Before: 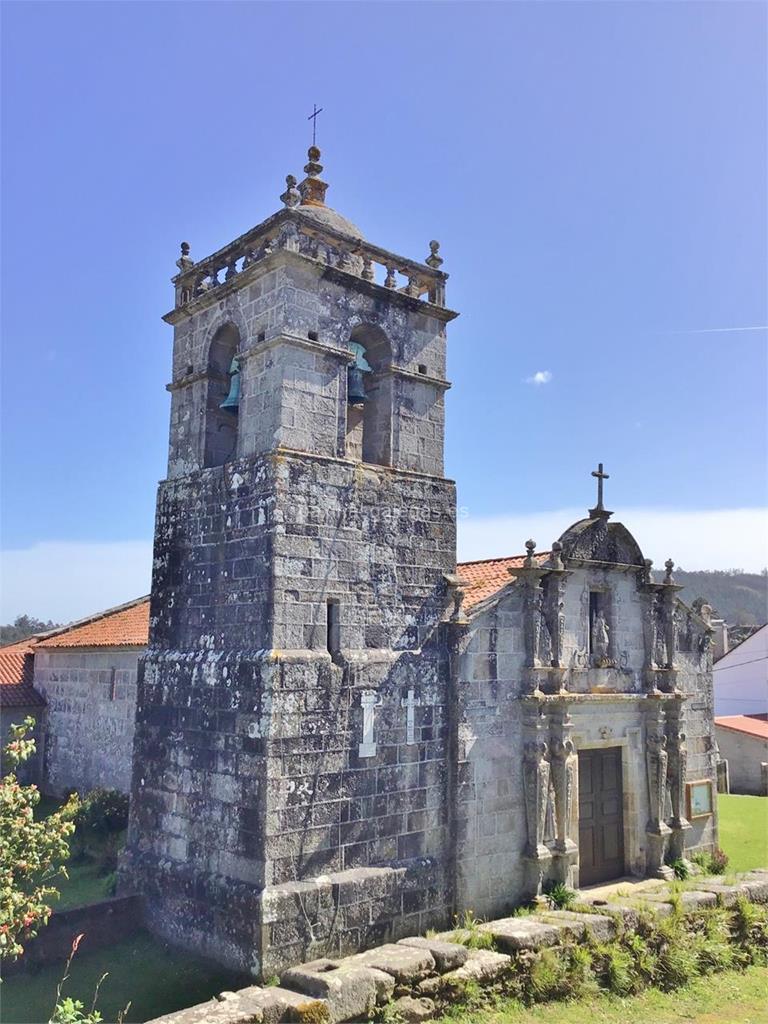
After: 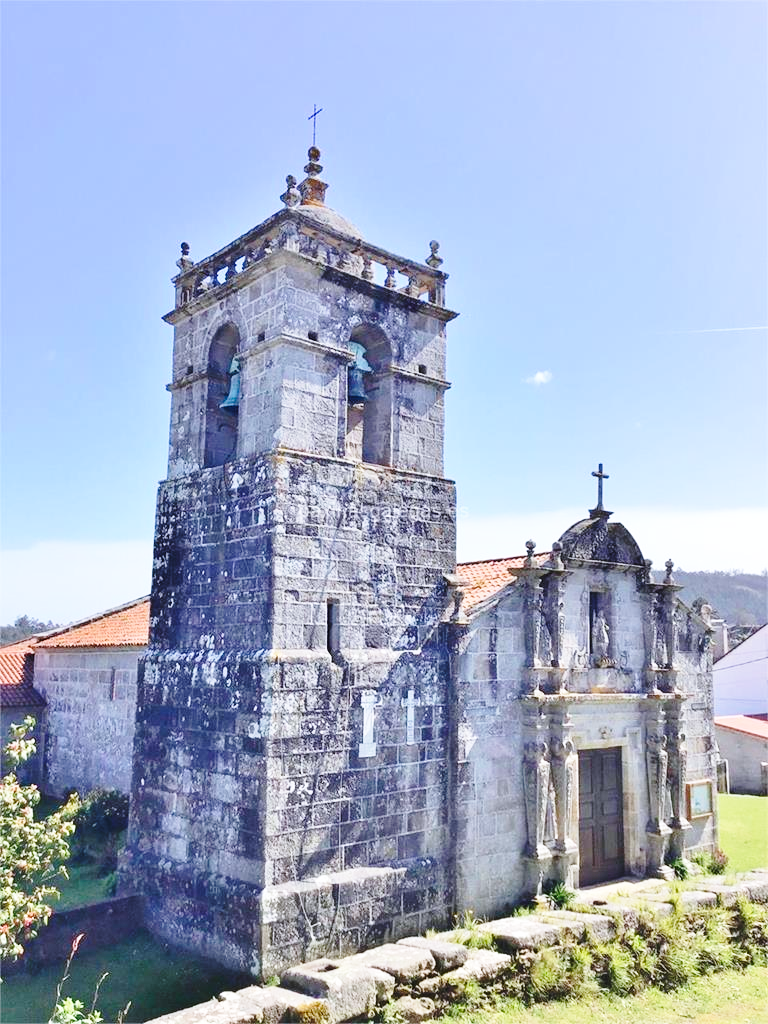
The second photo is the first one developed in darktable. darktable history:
base curve: curves: ch0 [(0, 0) (0.036, 0.037) (0.121, 0.228) (0.46, 0.76) (0.859, 0.983) (1, 1)], preserve colors none
color calibration: illuminant as shot in camera, x 0.358, y 0.373, temperature 4628.91 K
